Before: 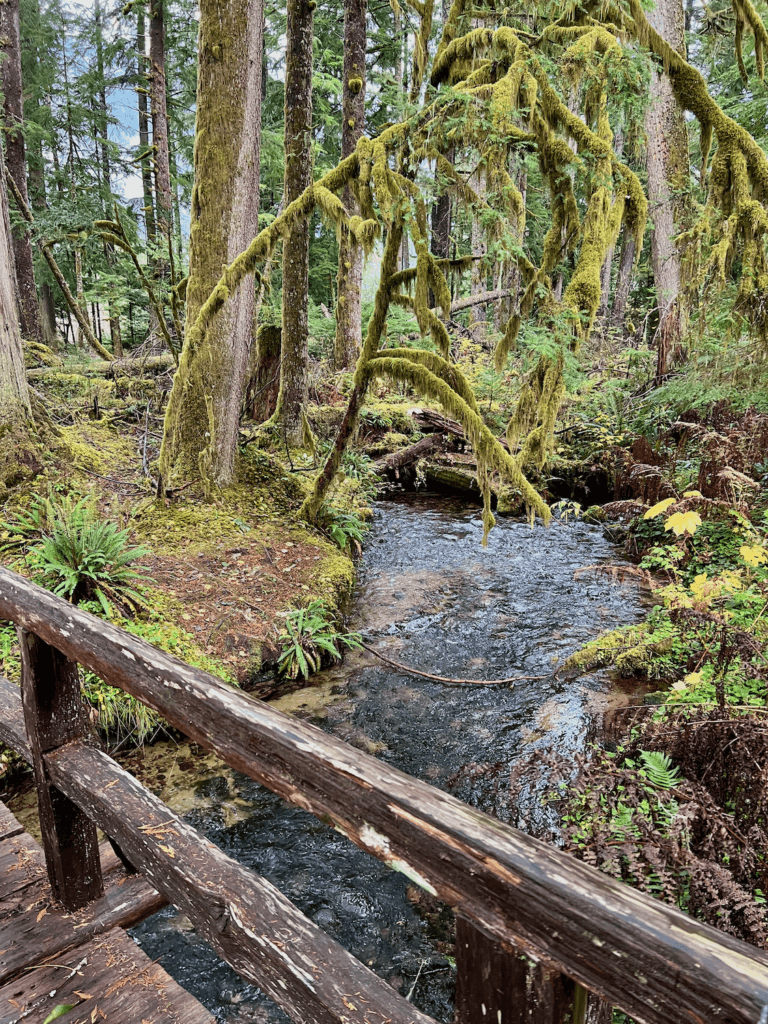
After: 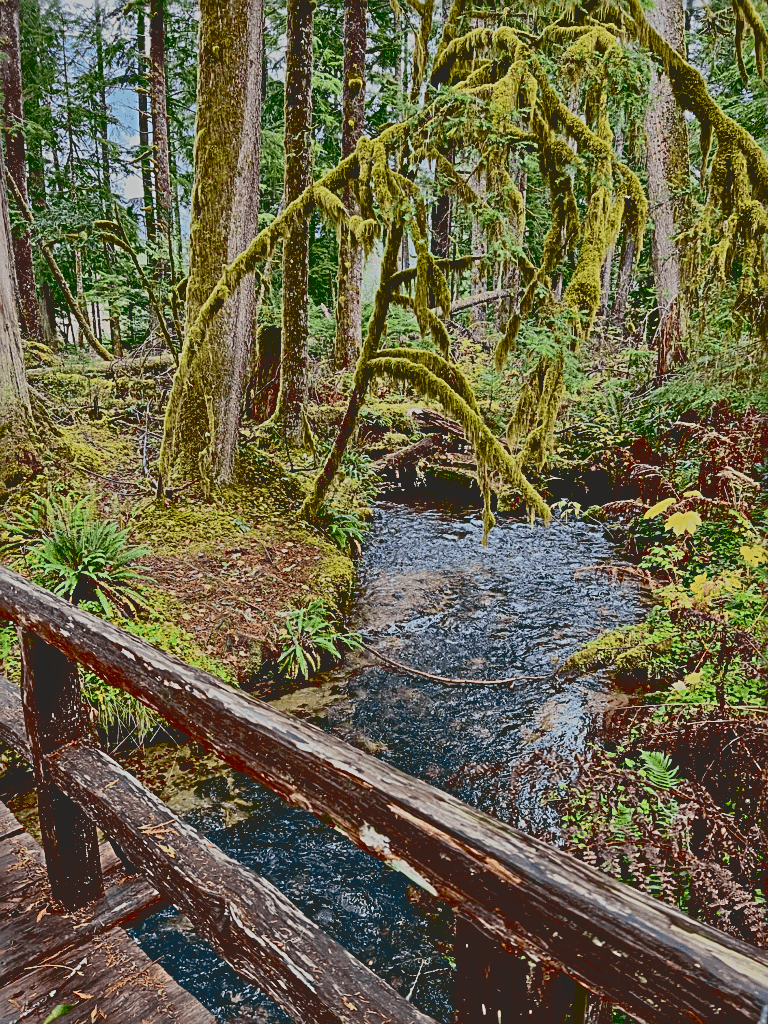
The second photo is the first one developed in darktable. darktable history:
sharpen: radius 2.537, amount 0.631
exposure: black level correction 0.046, exposure -0.232 EV, compensate exposure bias true, compensate highlight preservation false
tone curve: curves: ch0 [(0, 0.148) (0.191, 0.225) (0.712, 0.695) (0.864, 0.797) (1, 0.839)], color space Lab, independent channels, preserve colors none
